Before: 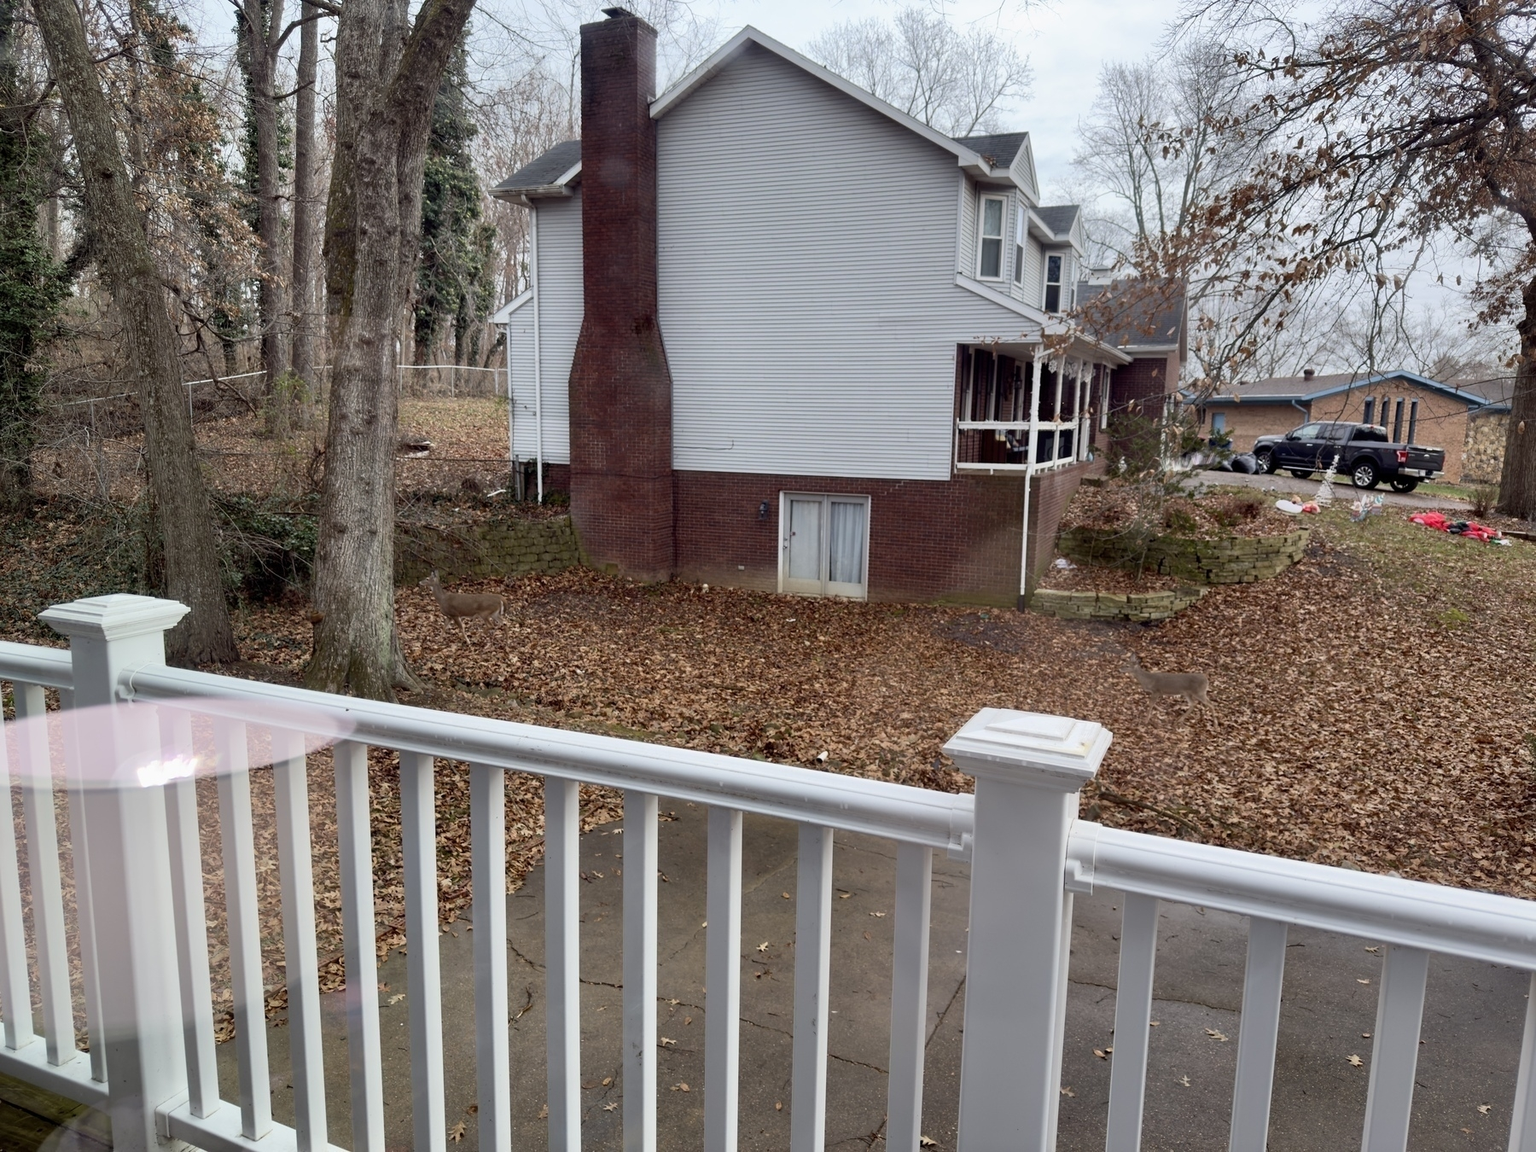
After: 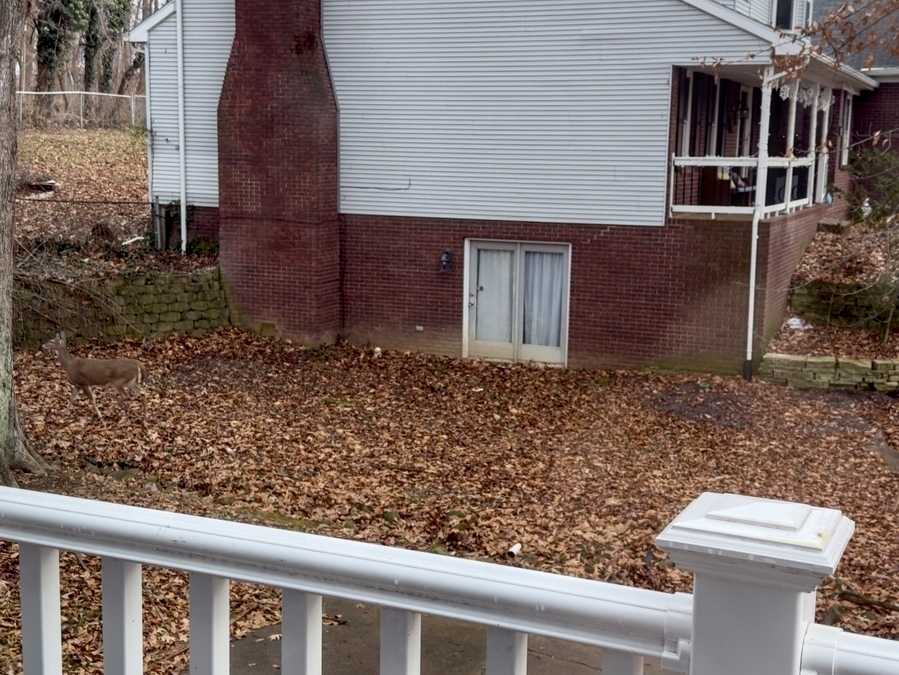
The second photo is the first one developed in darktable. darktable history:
local contrast: on, module defaults
crop: left 25%, top 25%, right 25%, bottom 25%
